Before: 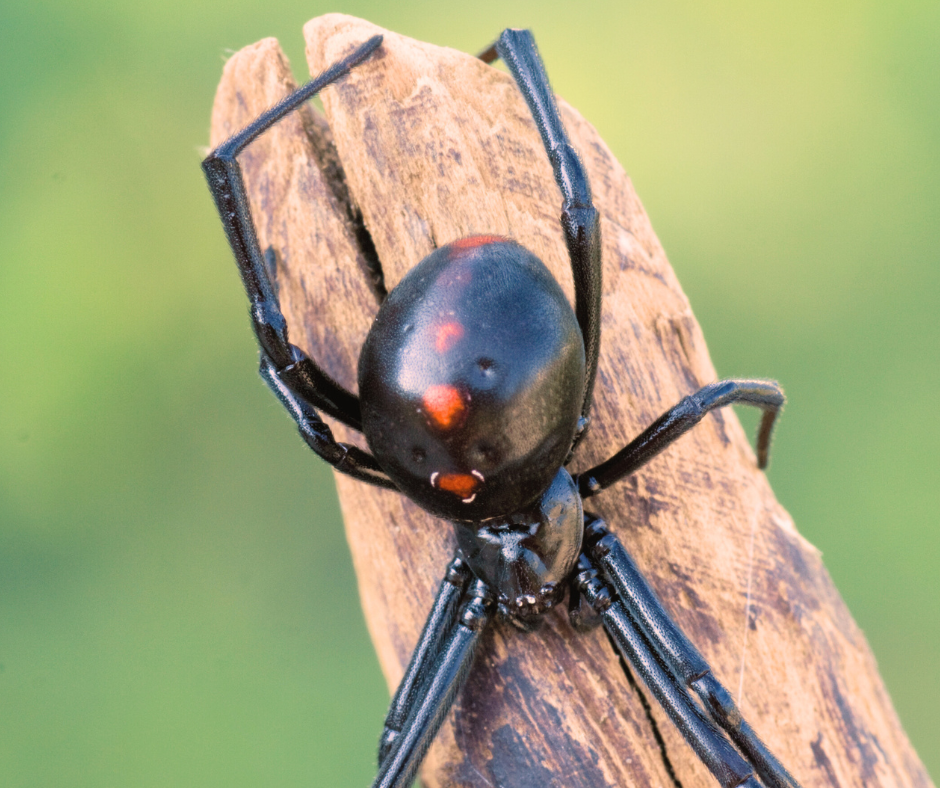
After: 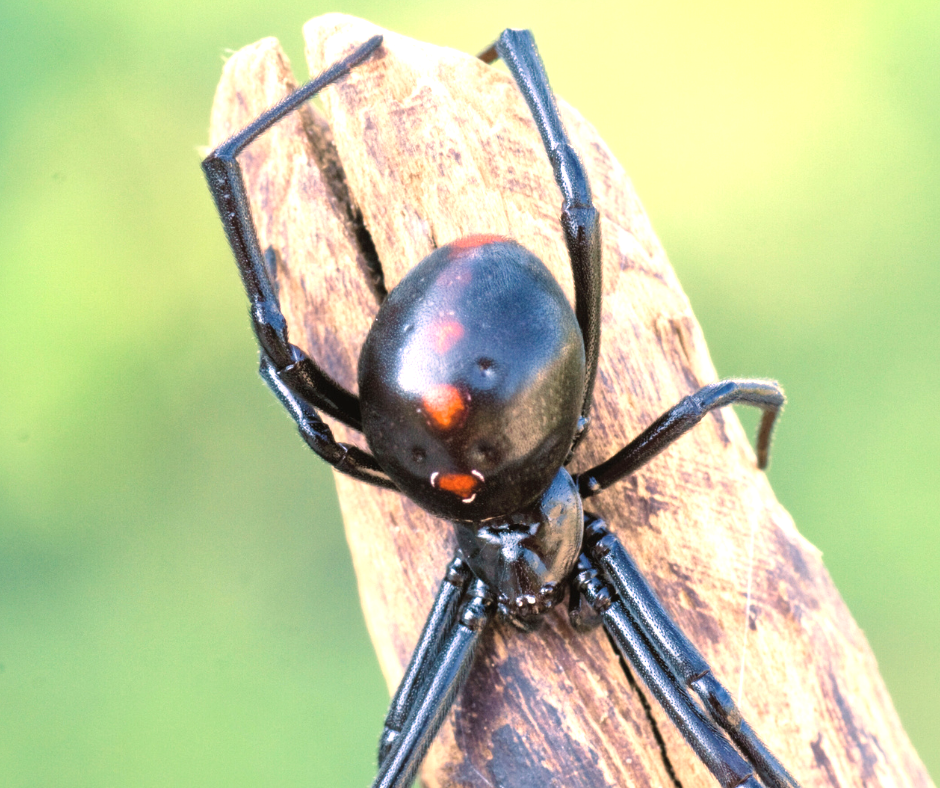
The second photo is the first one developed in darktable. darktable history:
local contrast: mode bilateral grid, contrast 20, coarseness 50, detail 120%, midtone range 0.2
exposure: black level correction 0, exposure 0.7 EV, compensate exposure bias true, compensate highlight preservation false
white balance: emerald 1
